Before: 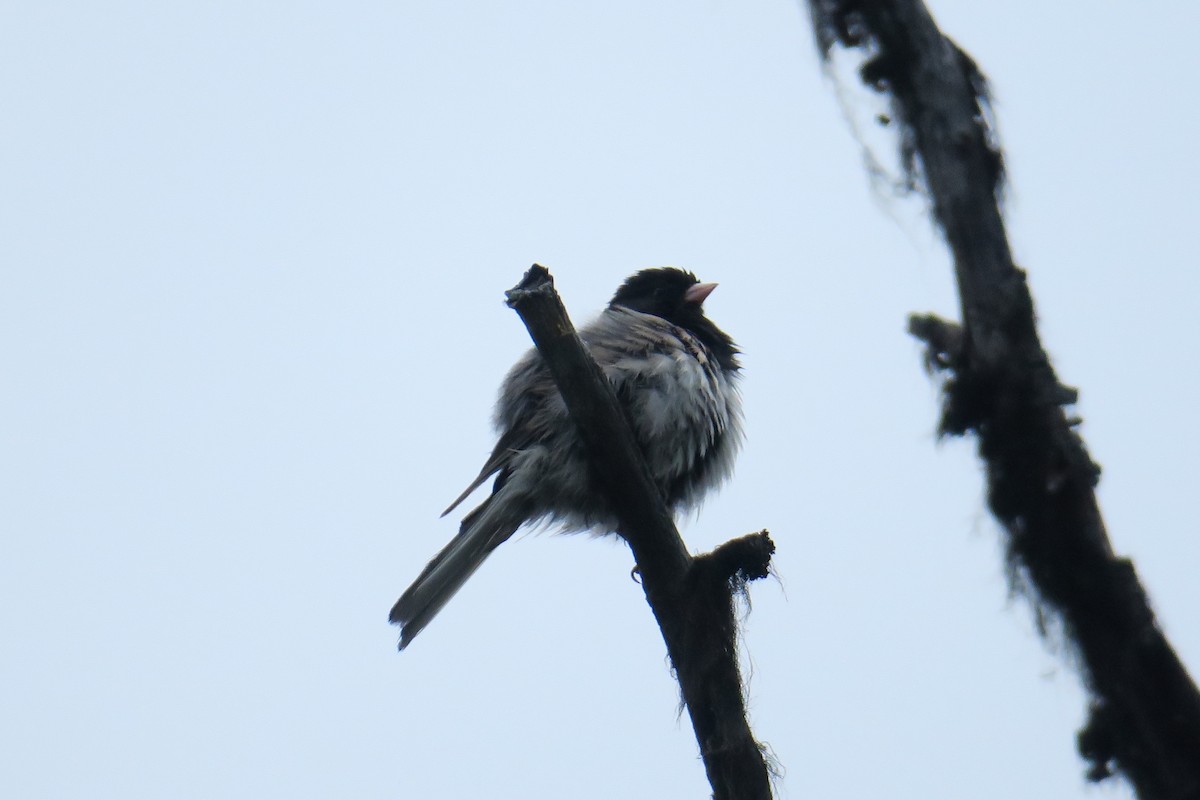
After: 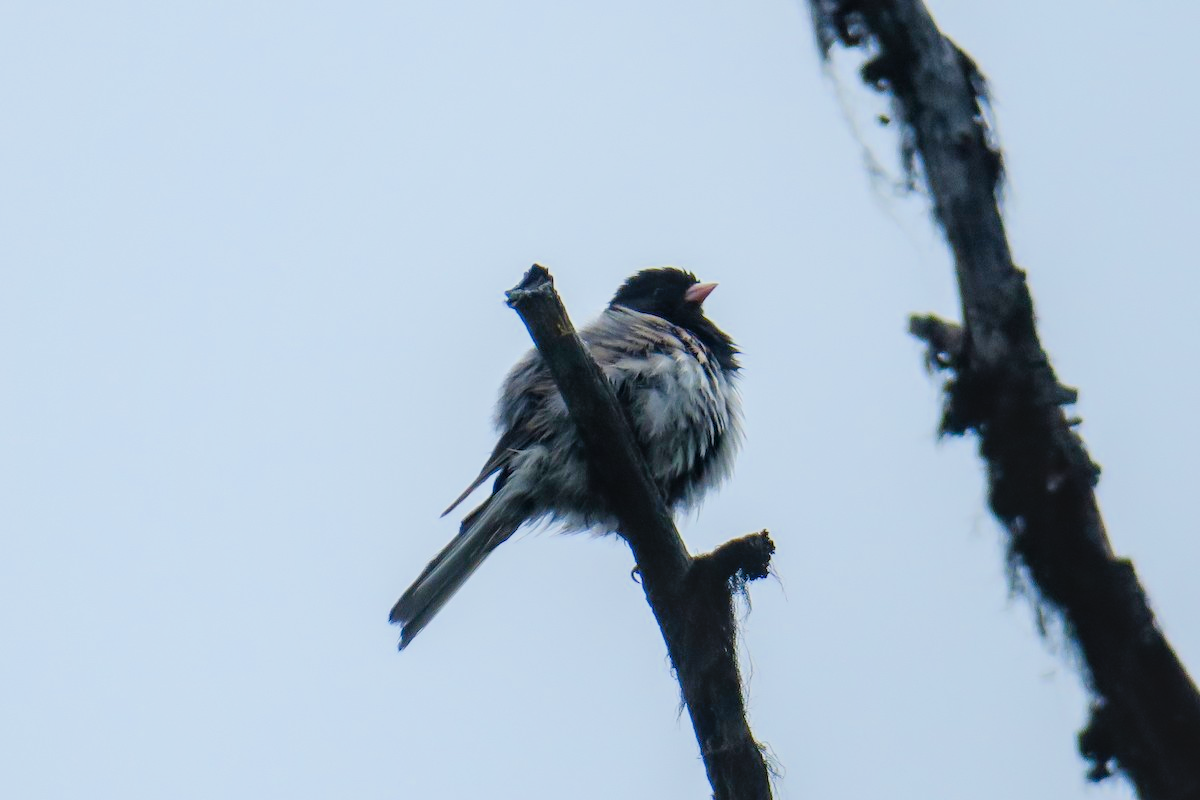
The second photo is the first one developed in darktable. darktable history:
local contrast: on, module defaults
color balance rgb: linear chroma grading › shadows -2.2%, linear chroma grading › highlights -15%, linear chroma grading › global chroma -10%, linear chroma grading › mid-tones -10%, perceptual saturation grading › global saturation 45%, perceptual saturation grading › highlights -50%, perceptual saturation grading › shadows 30%, perceptual brilliance grading › global brilliance 18%, global vibrance 45%
filmic rgb: black relative exposure -7.65 EV, white relative exposure 4.56 EV, hardness 3.61, color science v6 (2022)
tone equalizer: on, module defaults
